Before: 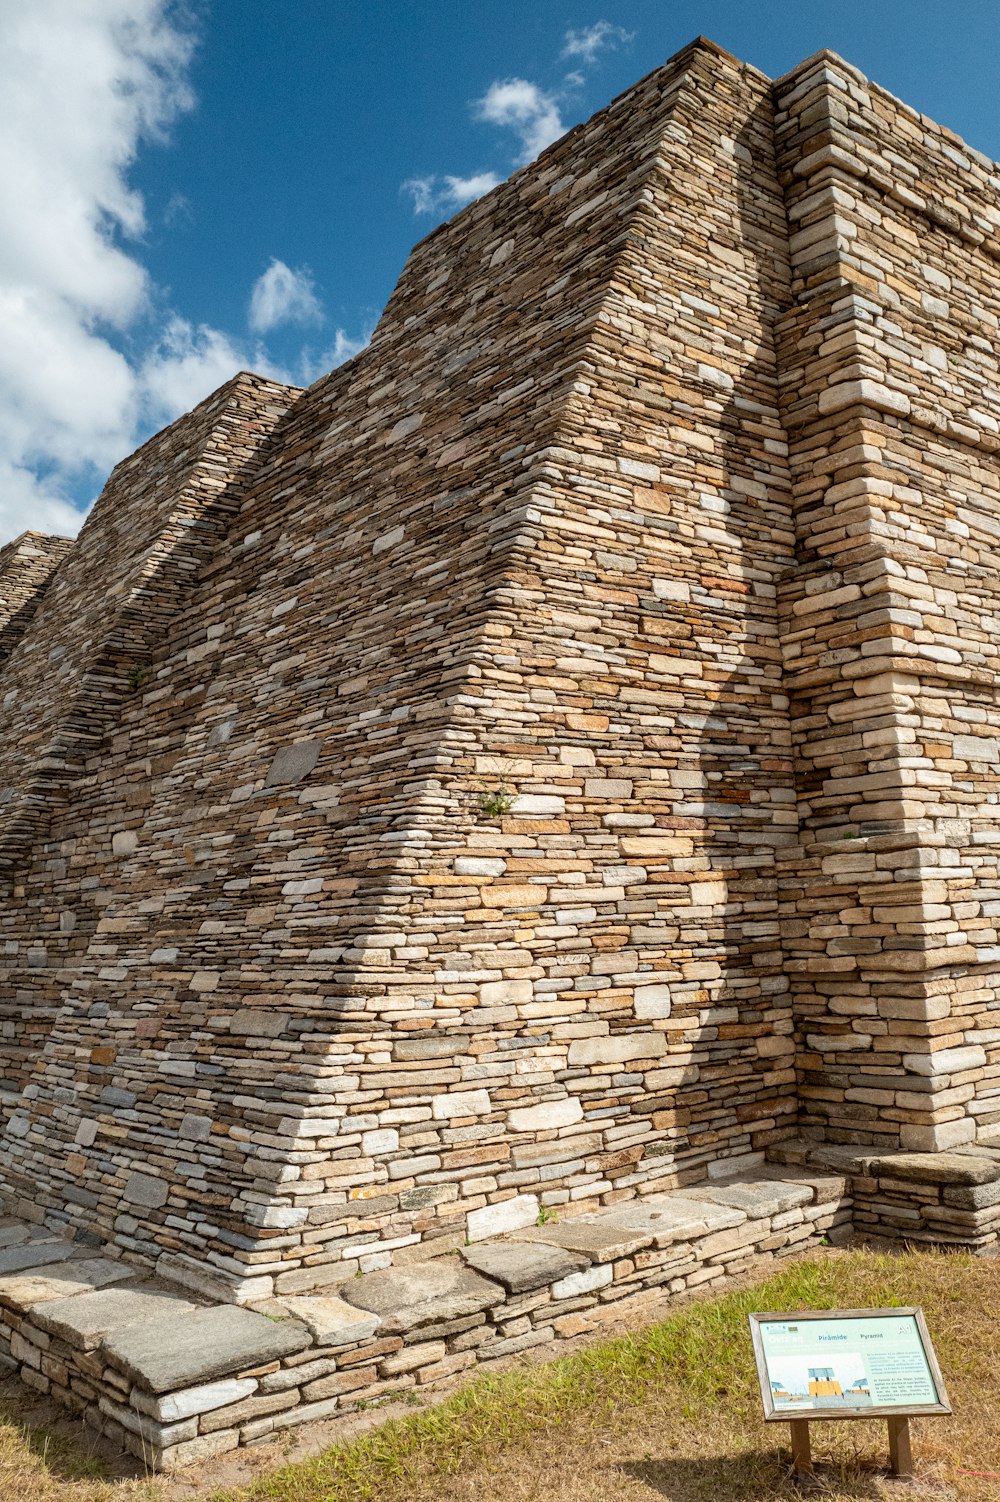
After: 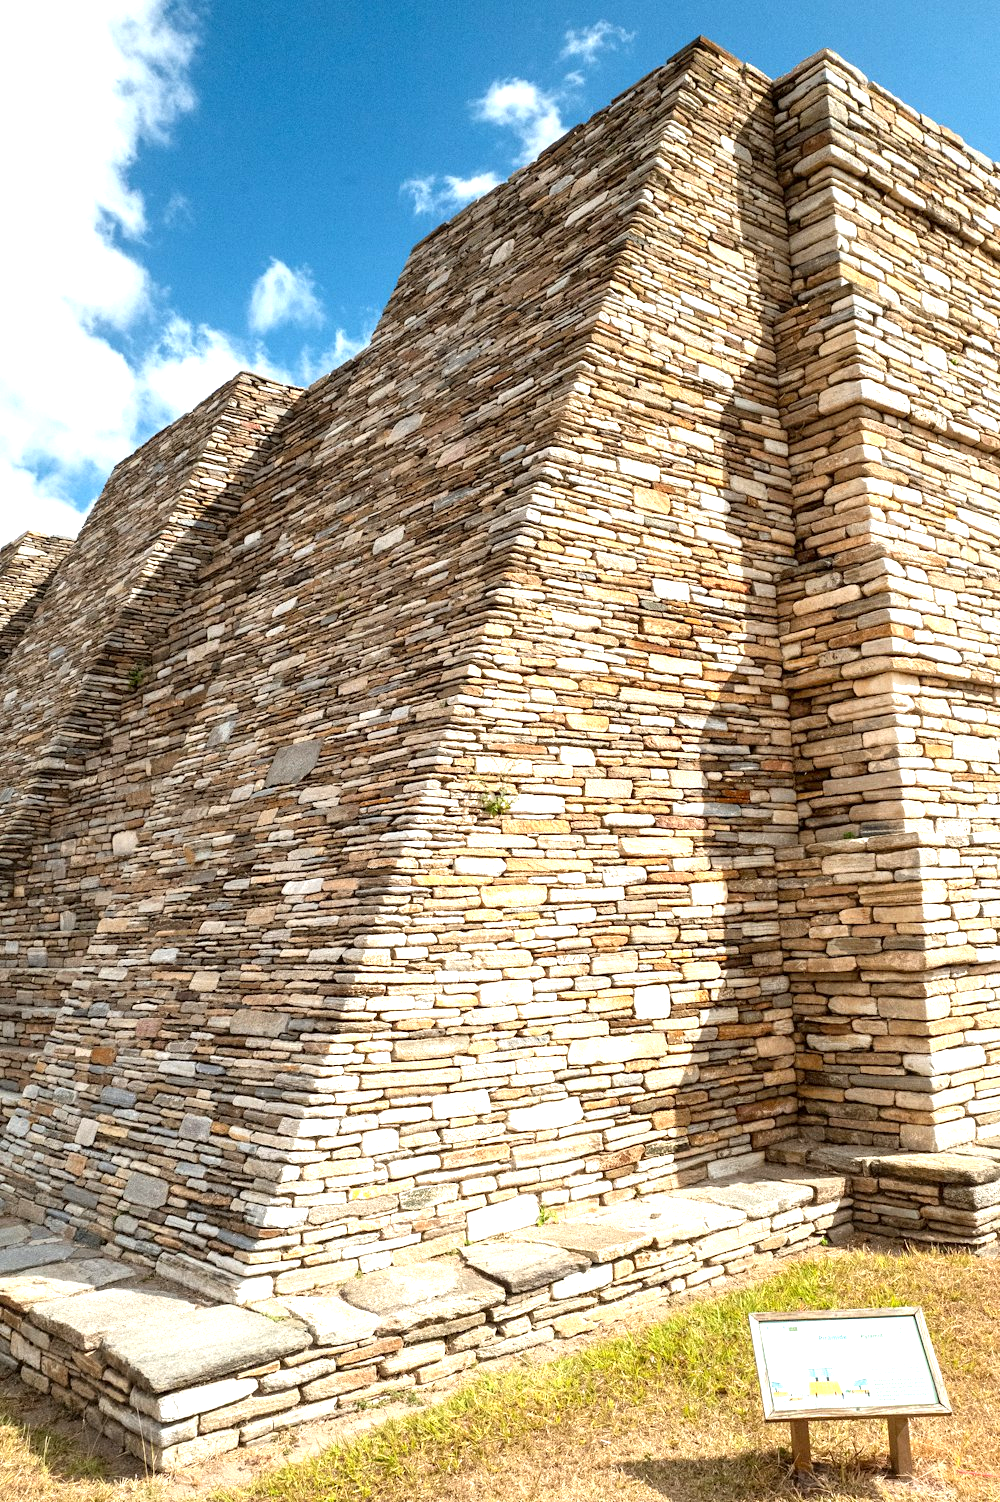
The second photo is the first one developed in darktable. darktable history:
exposure: exposure 1.062 EV, compensate highlight preservation false
